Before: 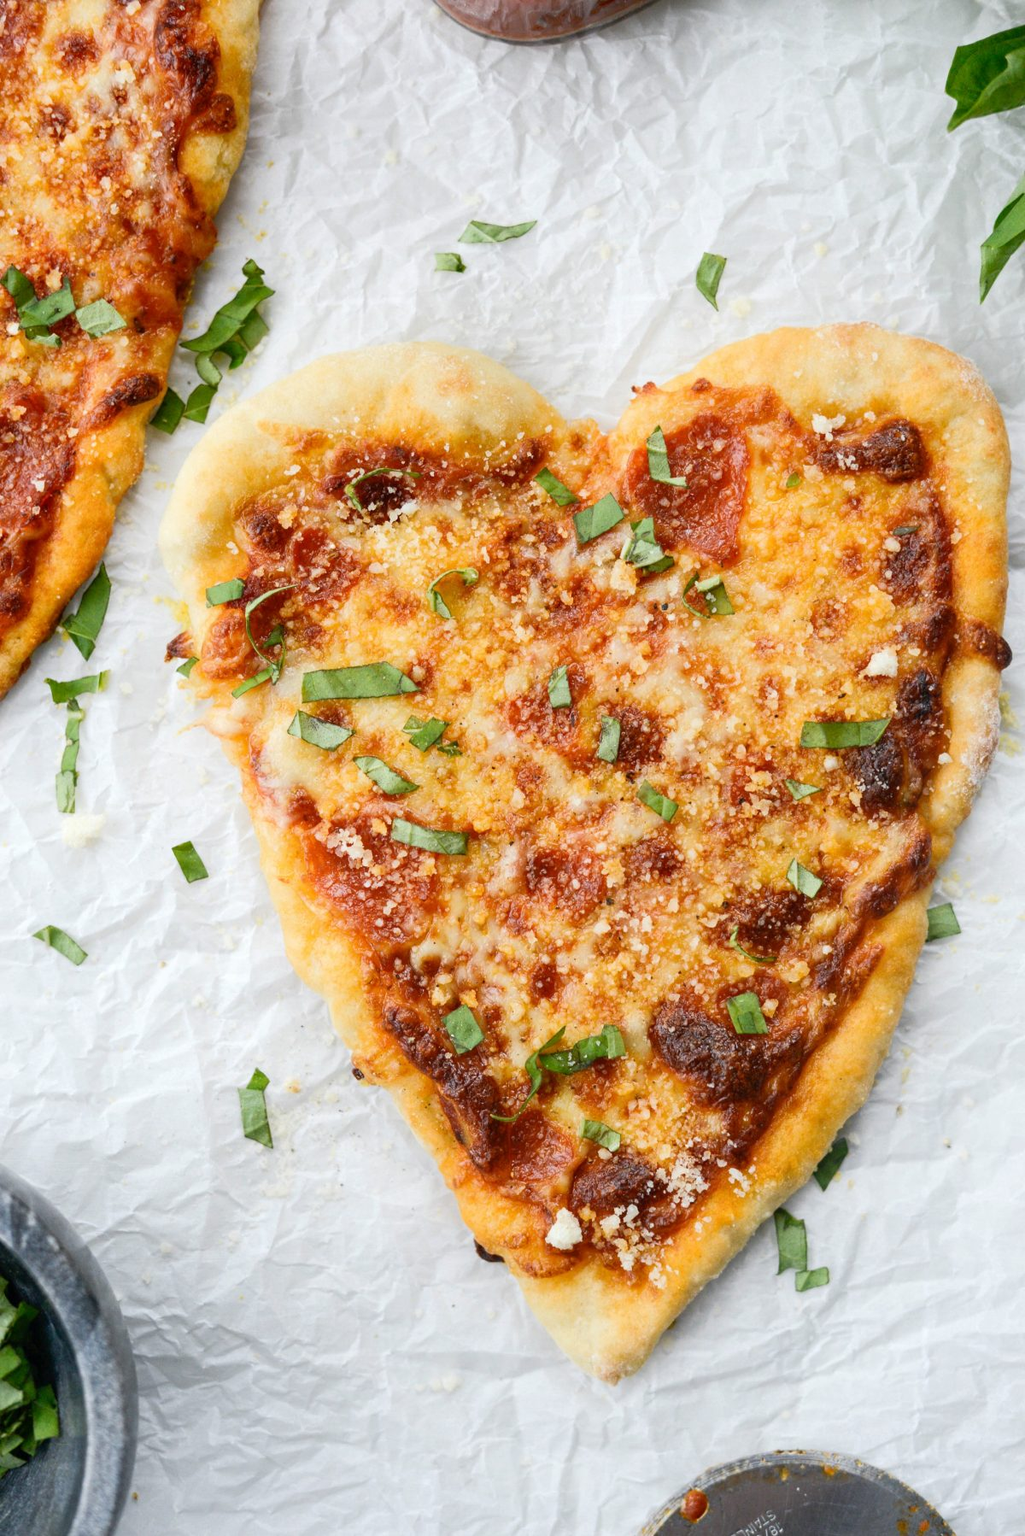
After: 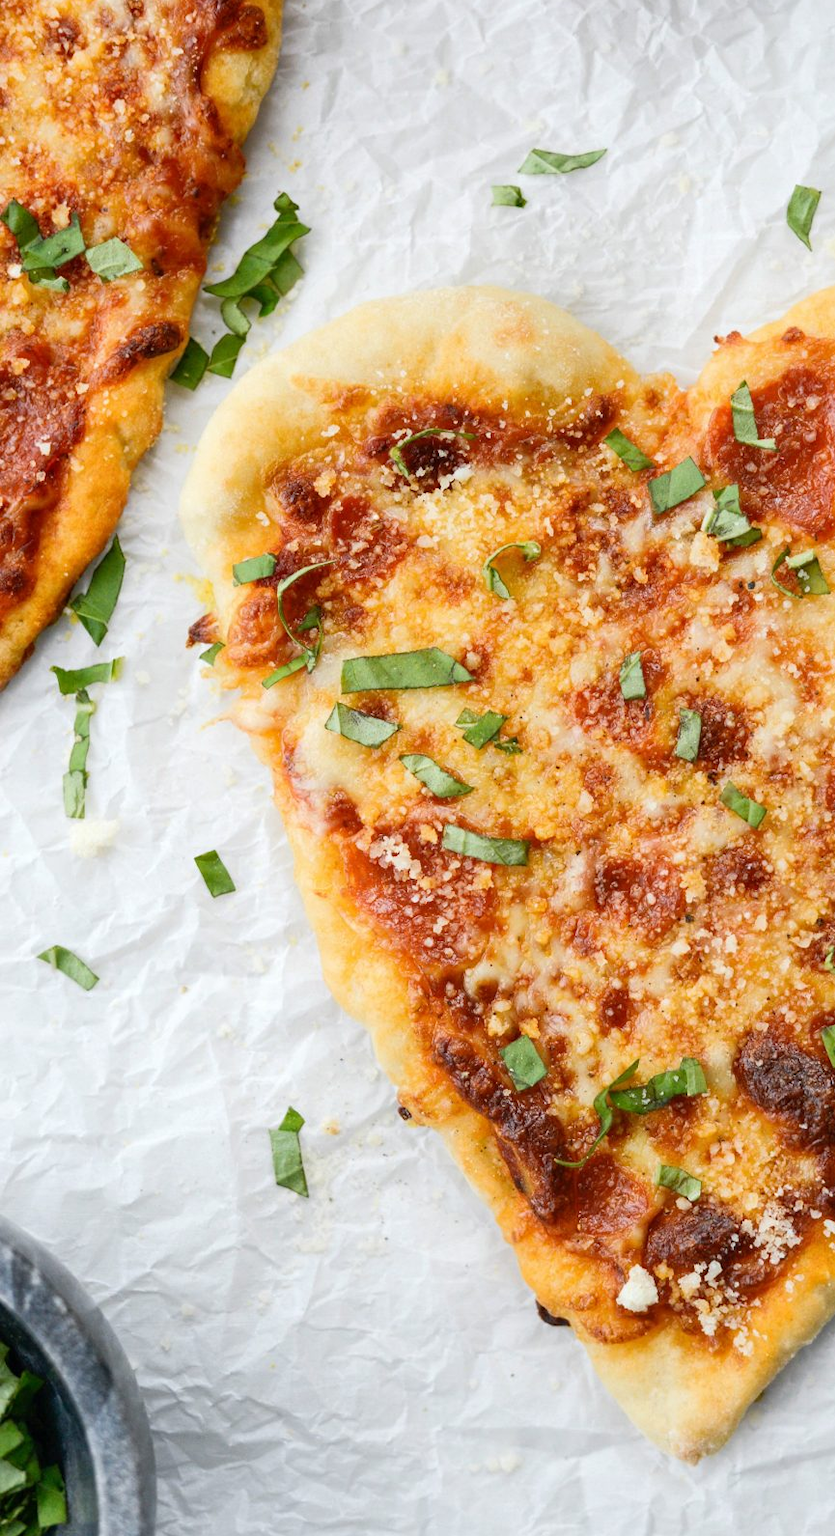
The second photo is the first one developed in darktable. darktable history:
crop: top 5.802%, right 27.91%, bottom 5.667%
